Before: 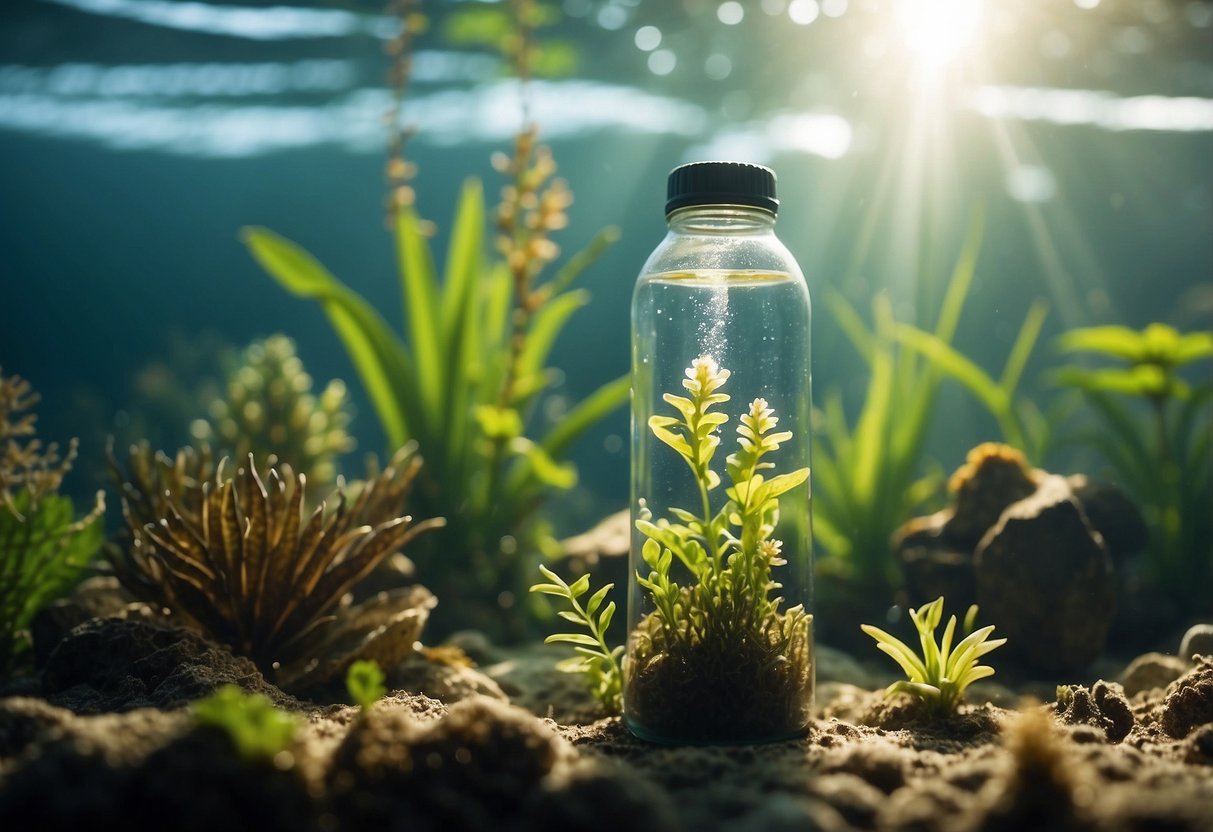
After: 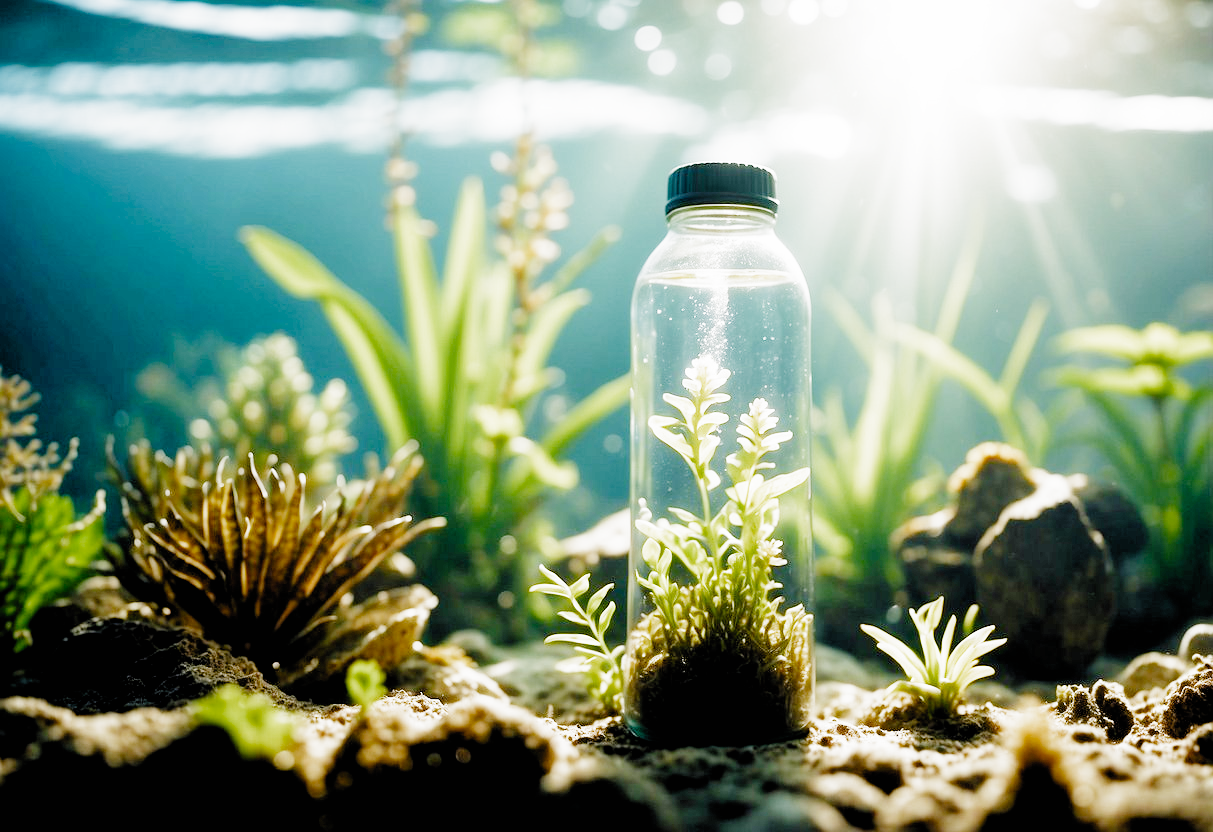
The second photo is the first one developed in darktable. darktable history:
filmic rgb: black relative exposure -2.85 EV, white relative exposure 4.56 EV, hardness 1.77, contrast 1.25, preserve chrominance no, color science v5 (2021)
exposure: black level correction 0, exposure 1.9 EV, compensate highlight preservation false
